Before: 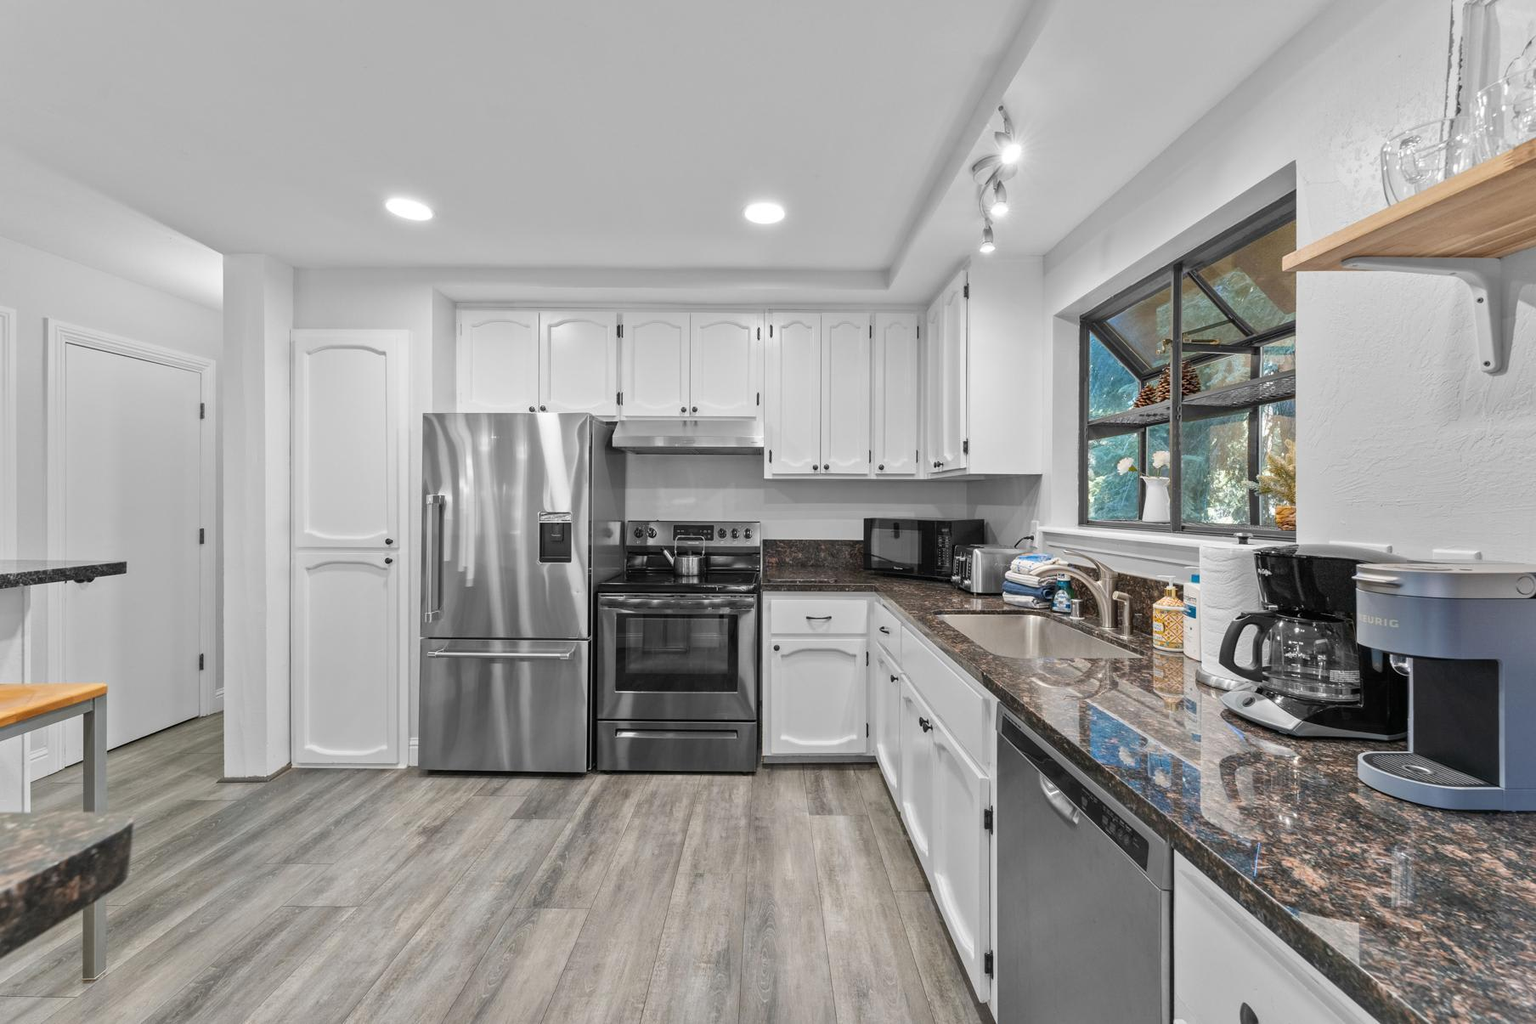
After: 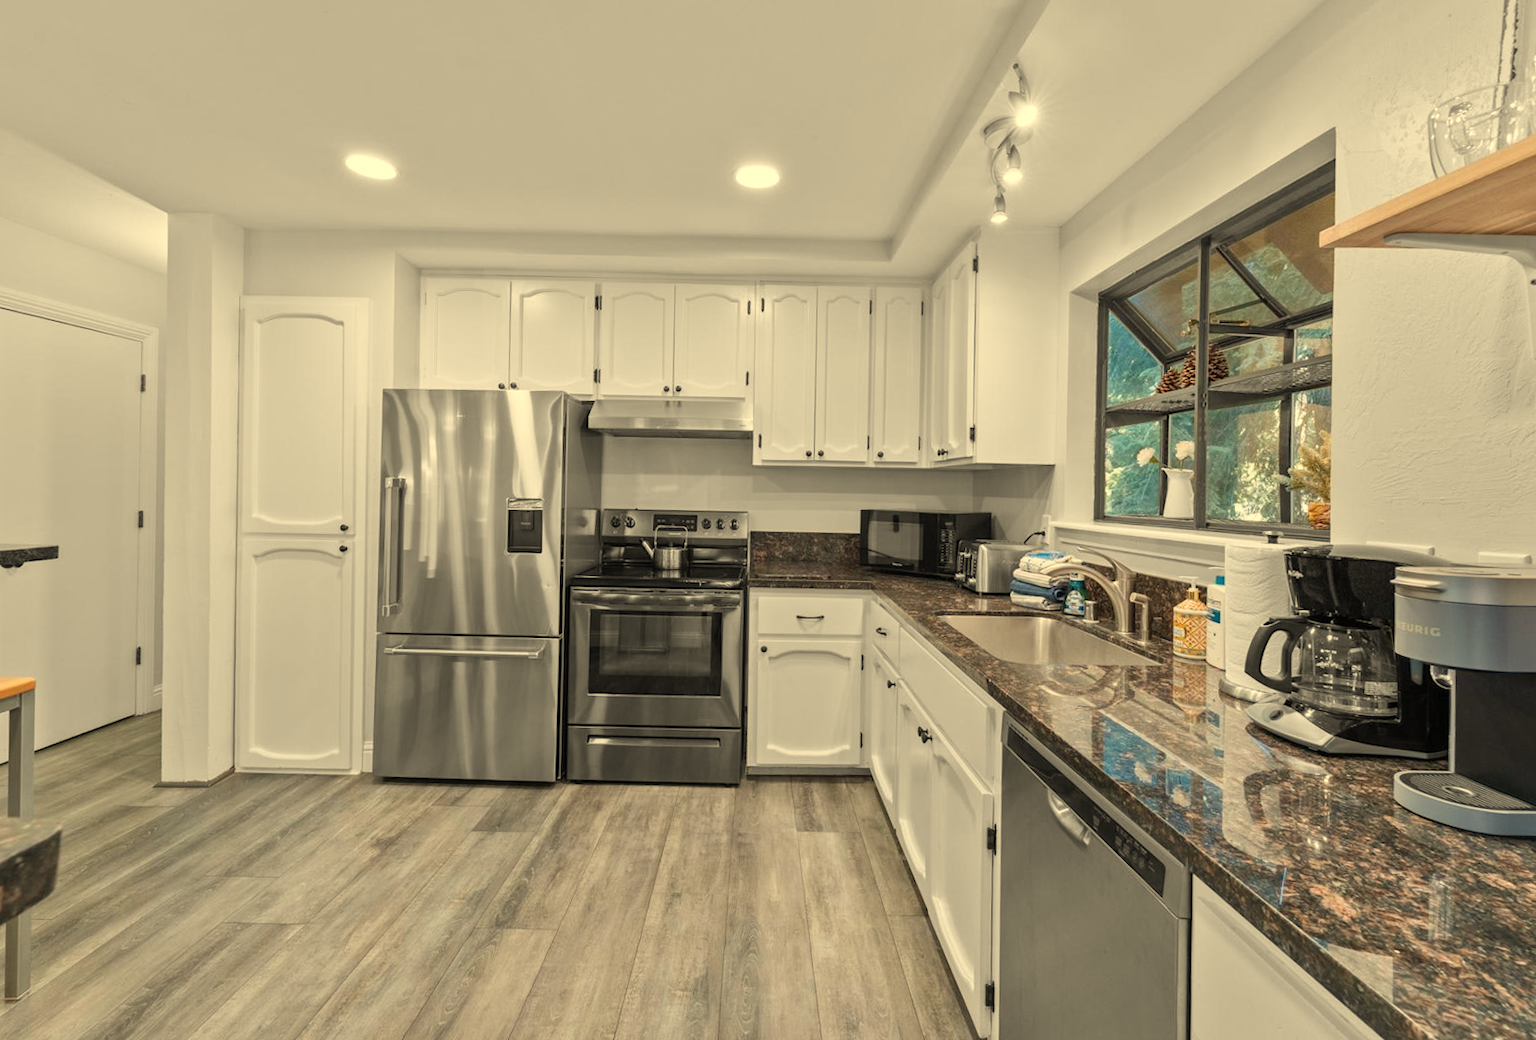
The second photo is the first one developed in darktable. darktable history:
crop and rotate: angle -1.96°, left 3.097%, top 4.154%, right 1.586%, bottom 0.529%
rotate and perspective: rotation -1.17°, automatic cropping off
white balance: red 1.08, blue 0.791
